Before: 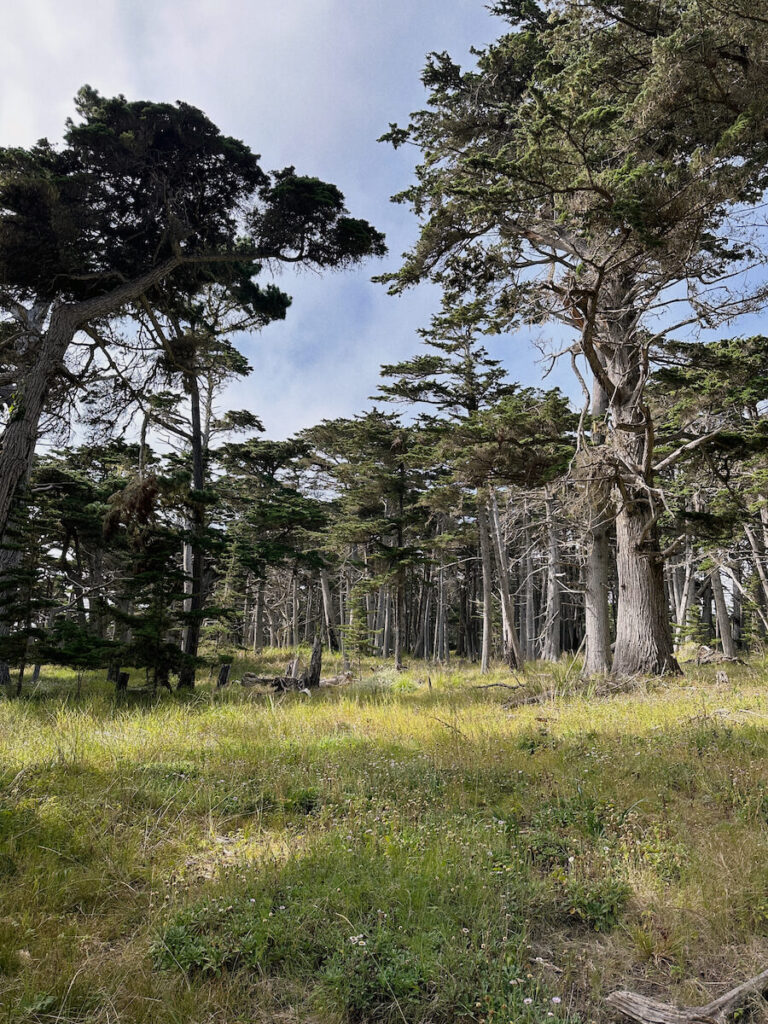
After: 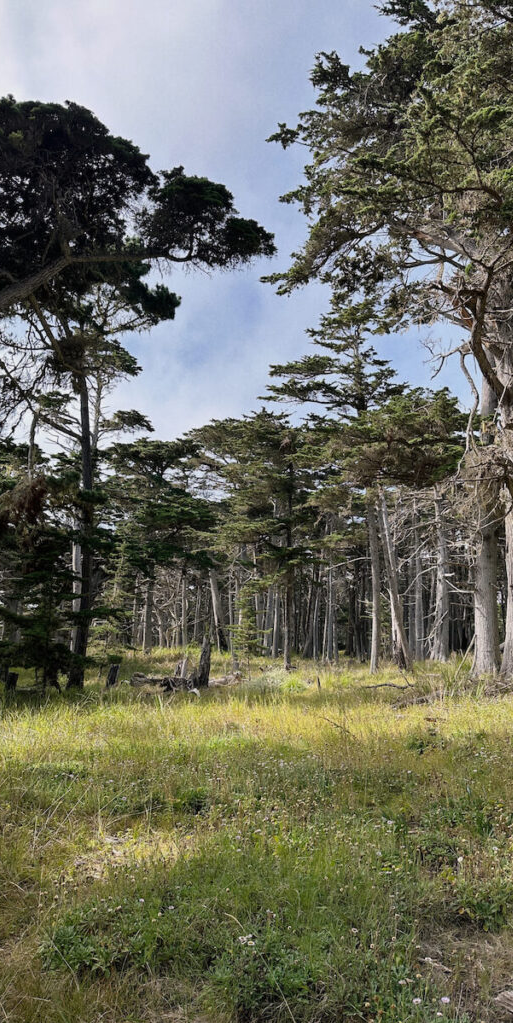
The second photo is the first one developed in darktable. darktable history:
crop and rotate: left 14.465%, right 18.634%
